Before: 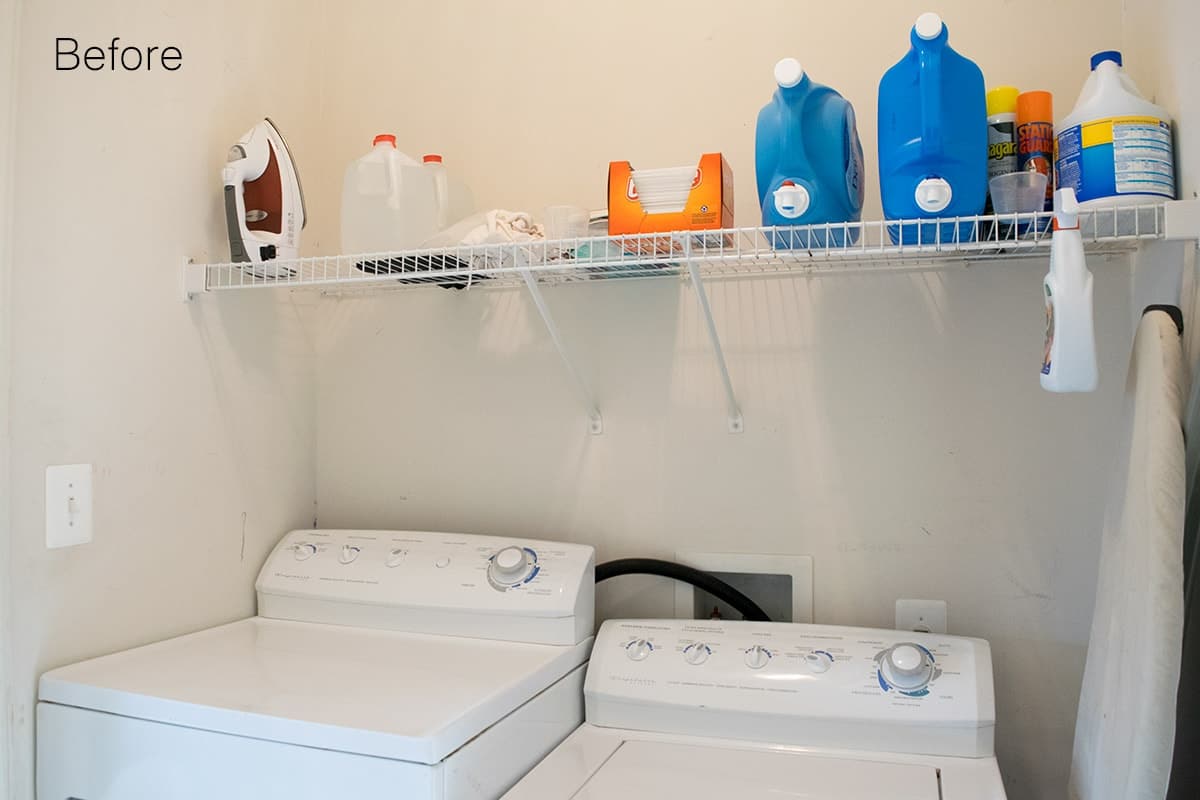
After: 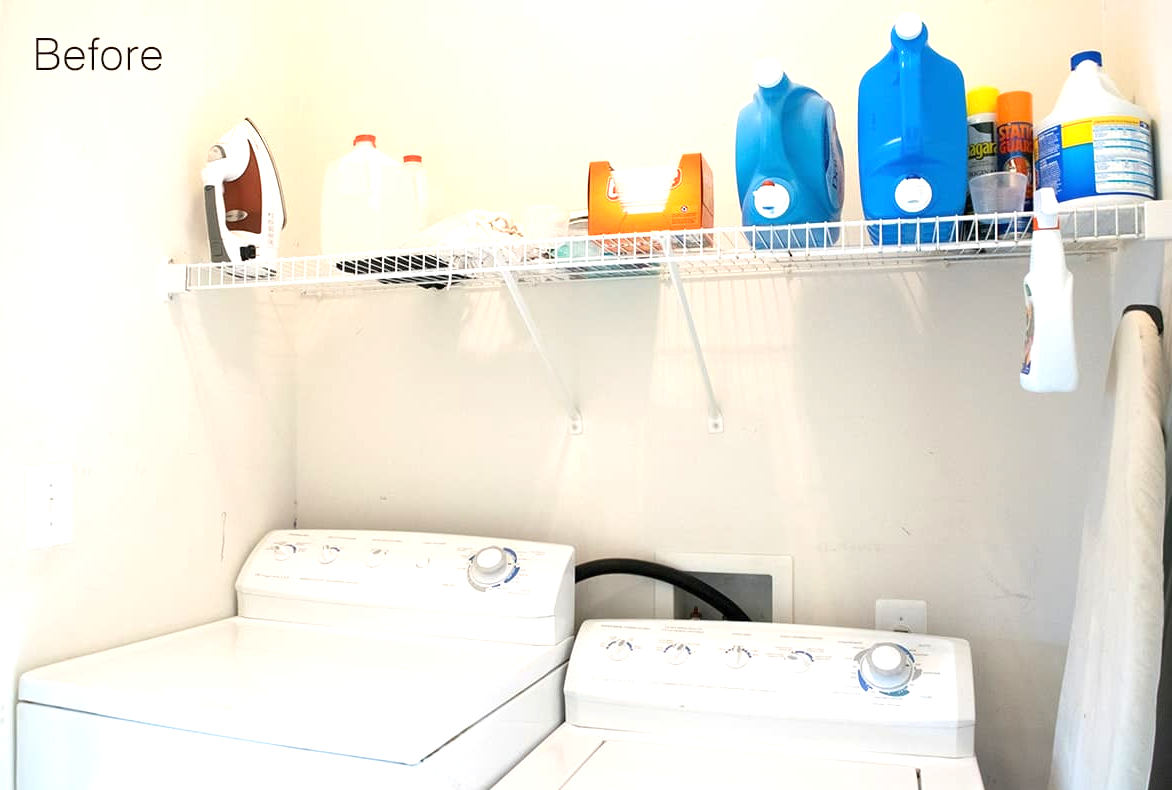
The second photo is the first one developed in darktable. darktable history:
crop and rotate: left 1.741%, right 0.539%, bottom 1.243%
exposure: black level correction 0, exposure 0.895 EV, compensate highlight preservation false
